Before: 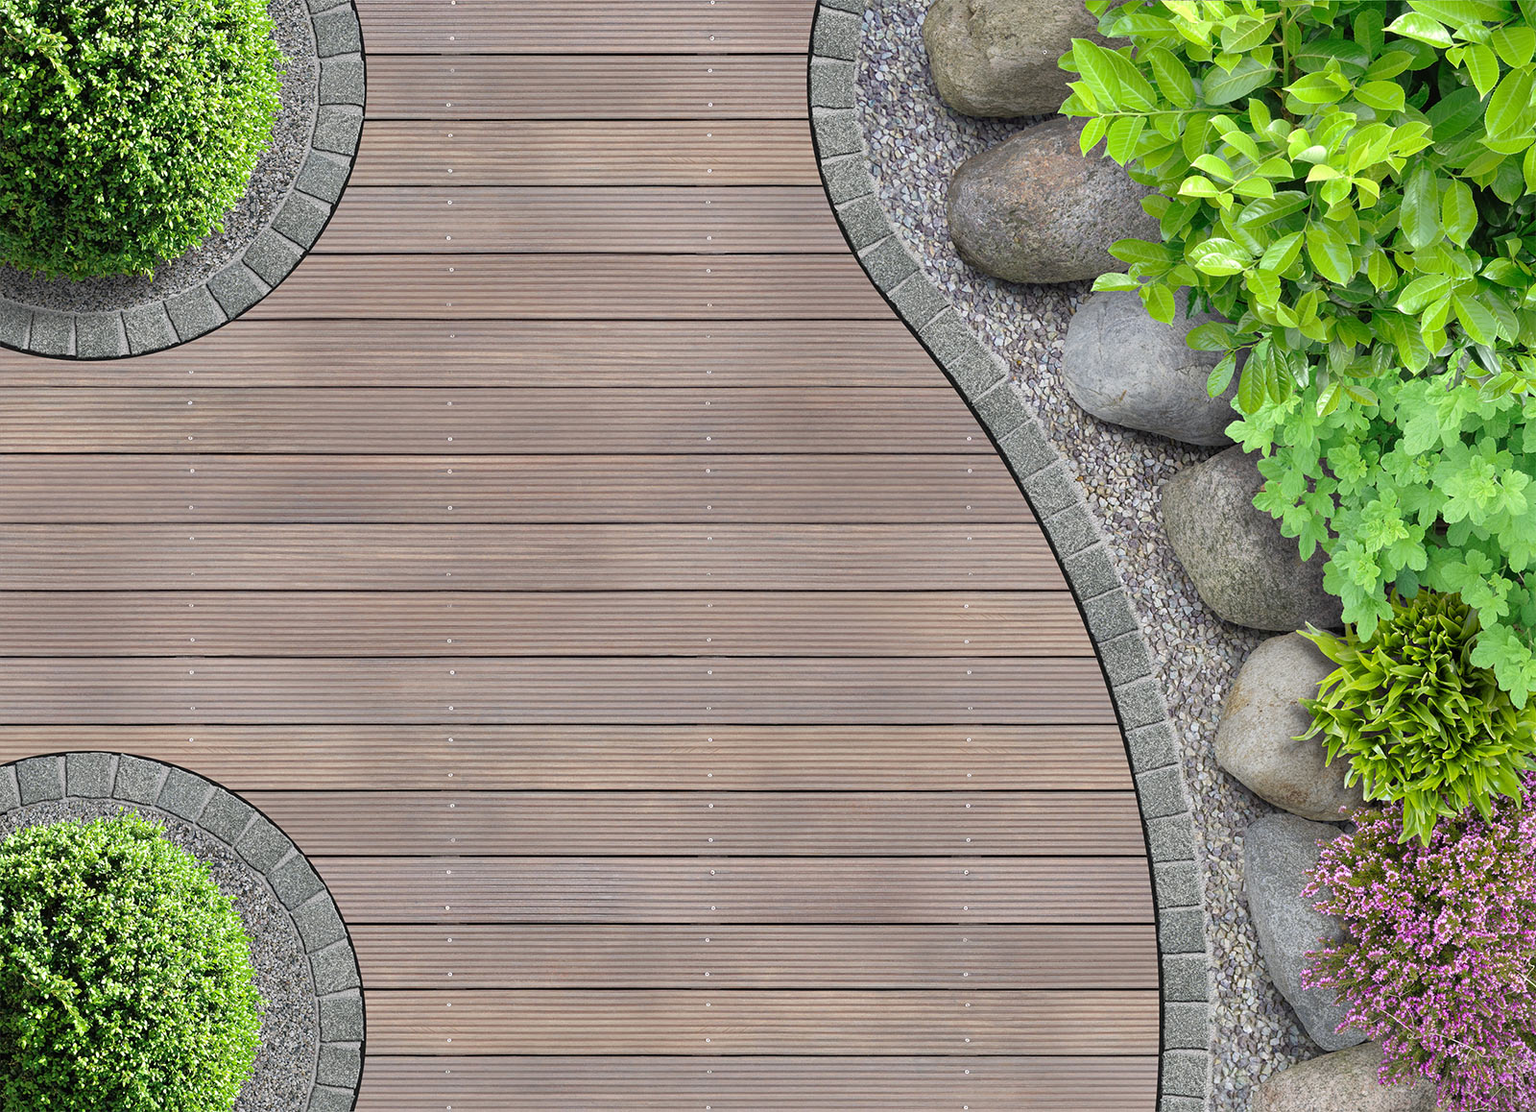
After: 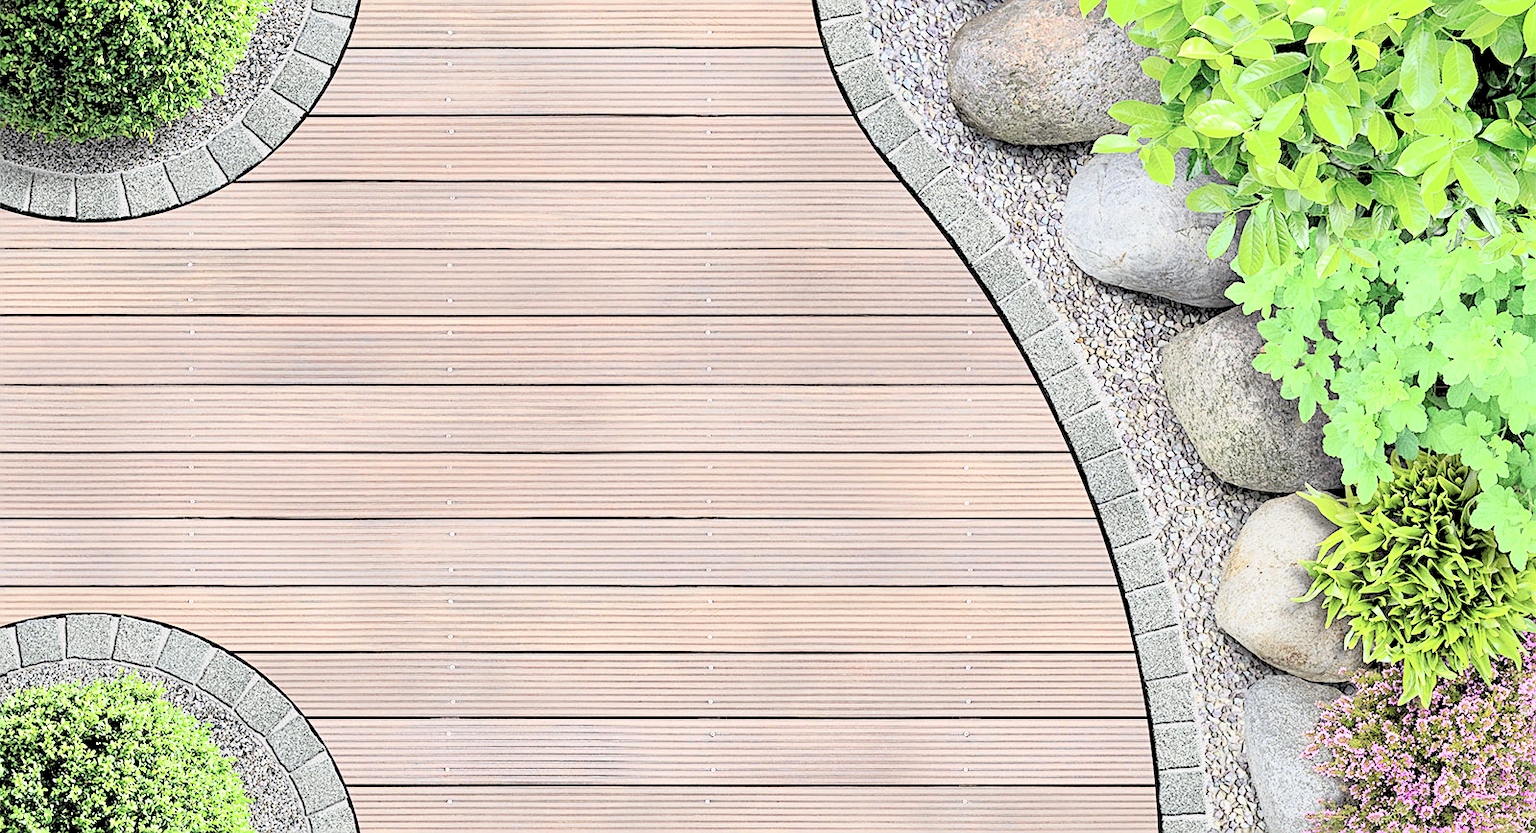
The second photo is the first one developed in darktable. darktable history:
sharpen: on, module defaults
crop and rotate: top 12.5%, bottom 12.5%
rgb levels: preserve colors sum RGB, levels [[0.038, 0.433, 0.934], [0, 0.5, 1], [0, 0.5, 1]]
contrast brightness saturation: contrast 0.39, brightness 0.53
